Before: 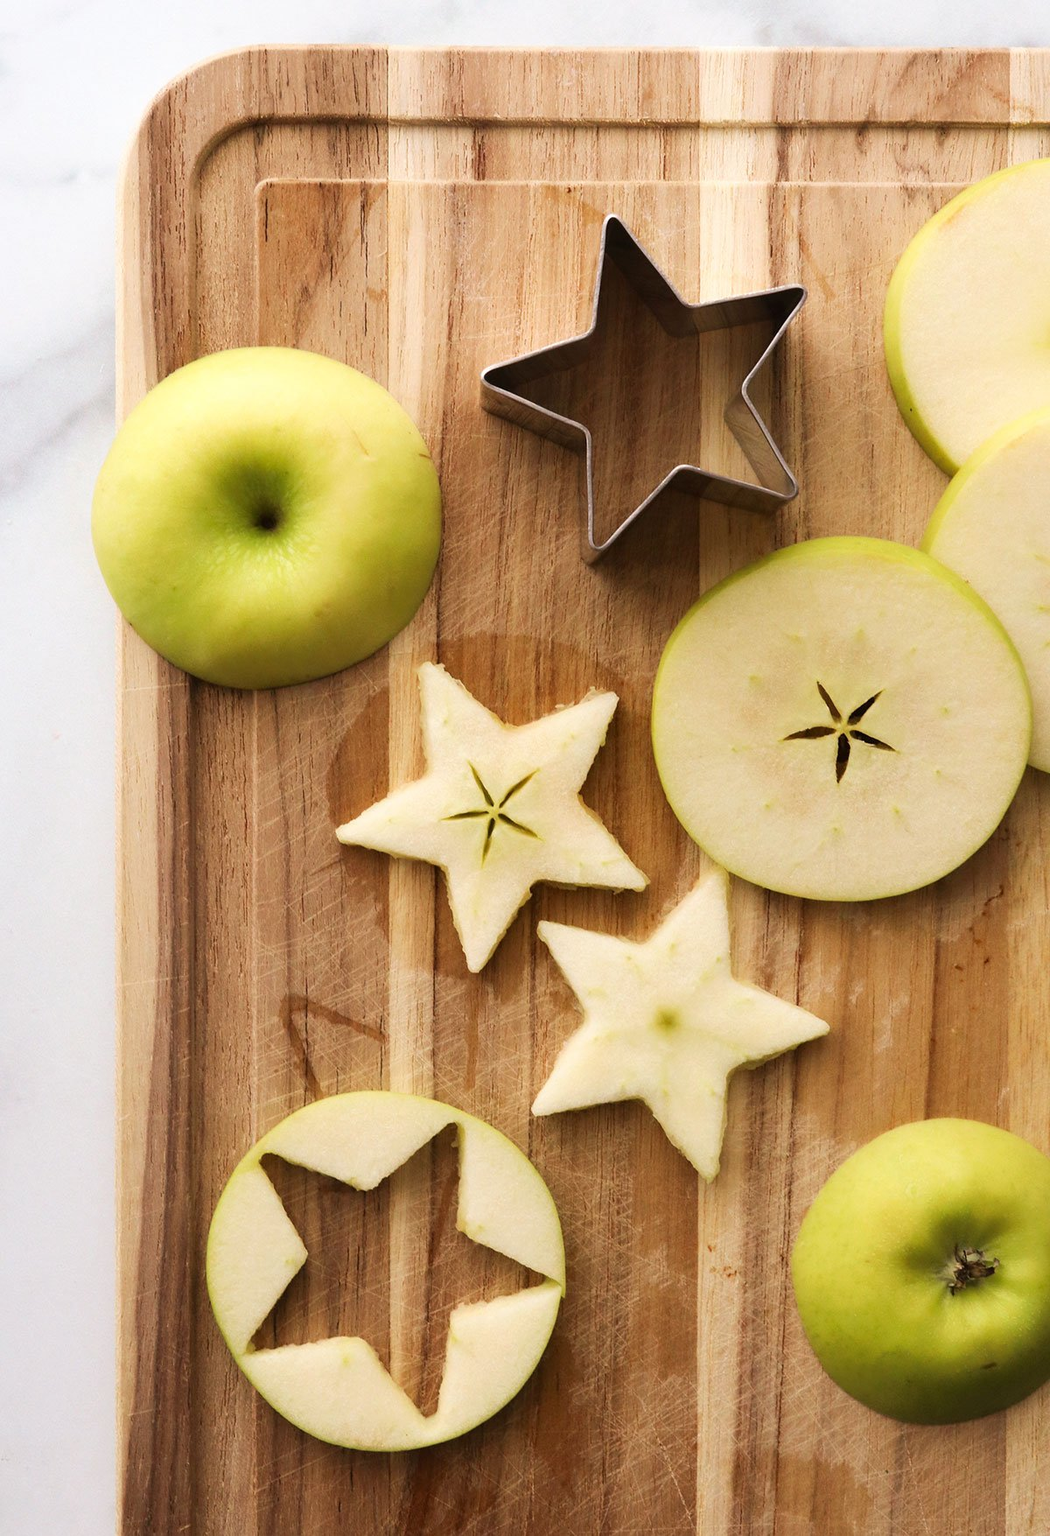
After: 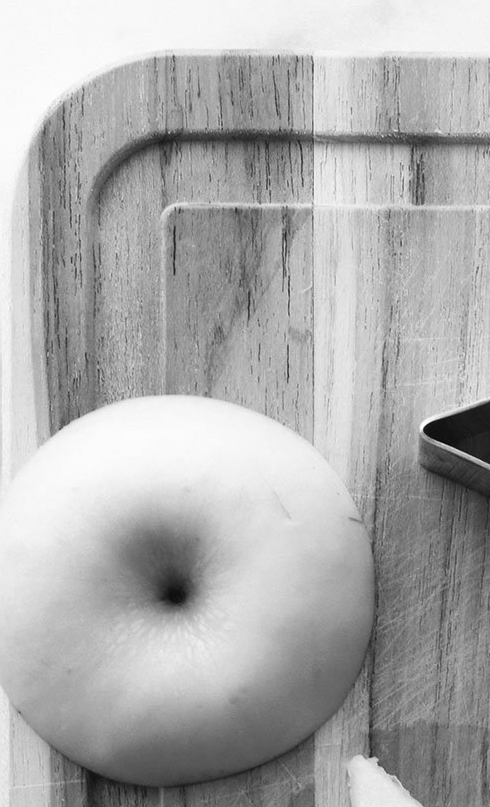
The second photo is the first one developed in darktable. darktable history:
crop and rotate: left 10.908%, top 0.098%, right 48.184%, bottom 53.869%
color zones: curves: ch1 [(0, -0.394) (0.143, -0.394) (0.286, -0.394) (0.429, -0.392) (0.571, -0.391) (0.714, -0.391) (0.857, -0.391) (1, -0.394)]
